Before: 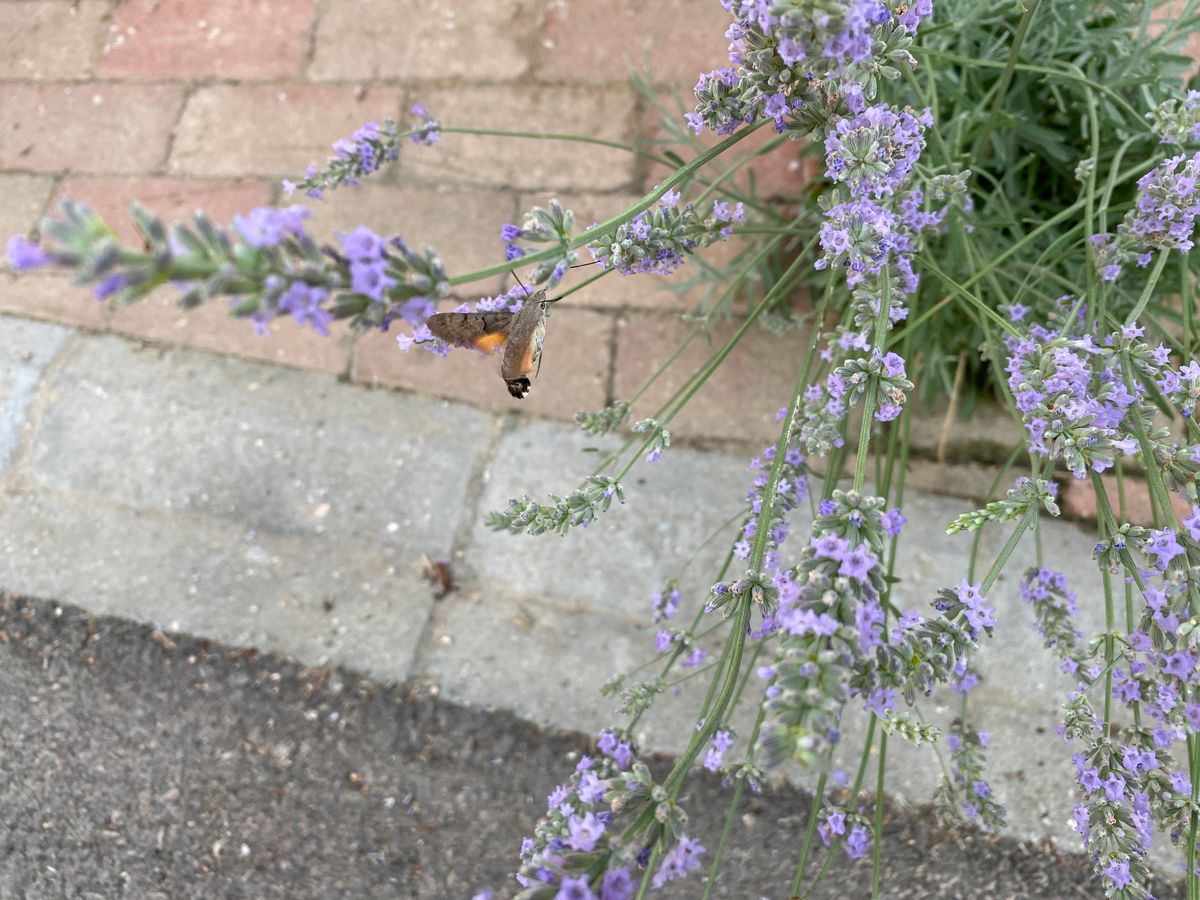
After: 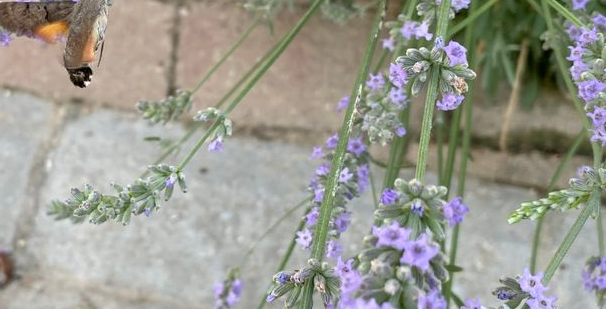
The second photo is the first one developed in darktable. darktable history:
crop: left 36.513%, top 34.635%, right 12.909%, bottom 30.99%
